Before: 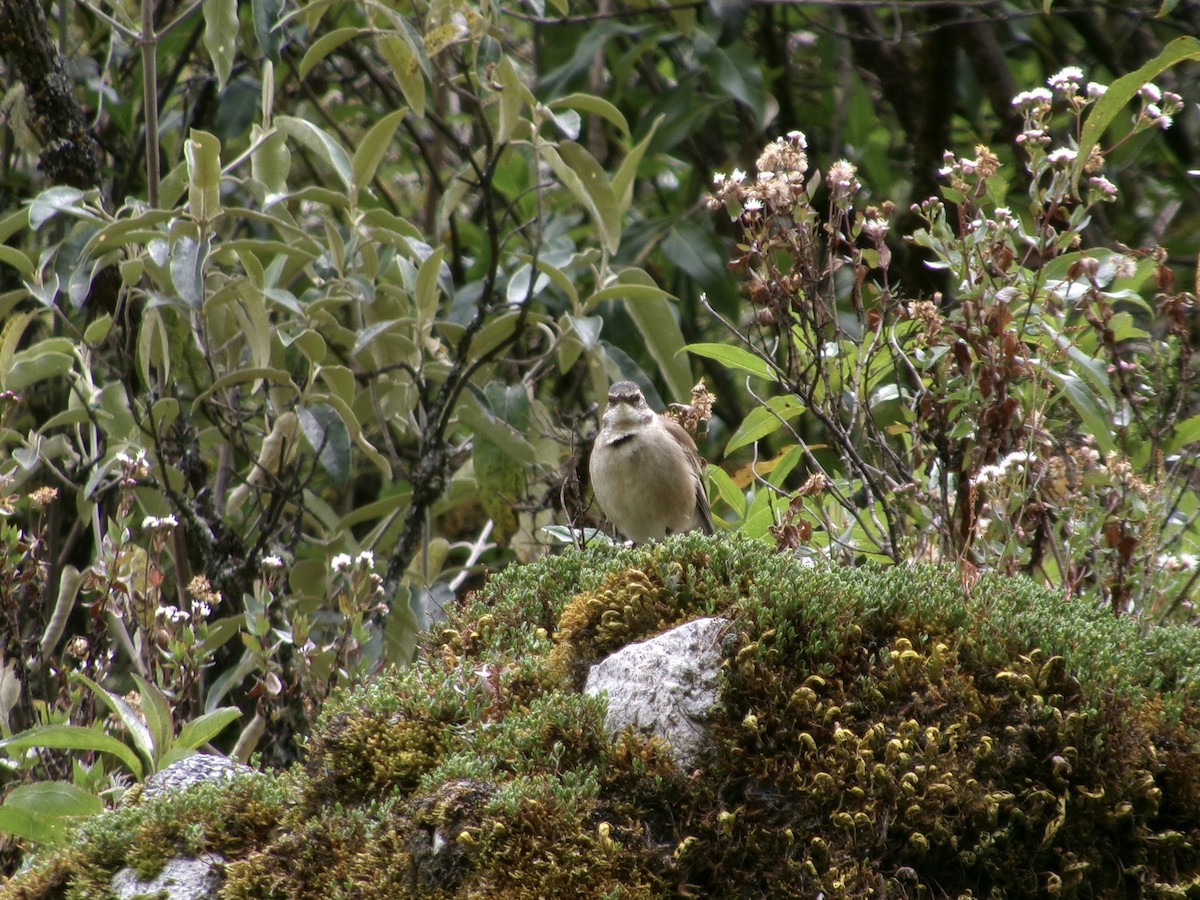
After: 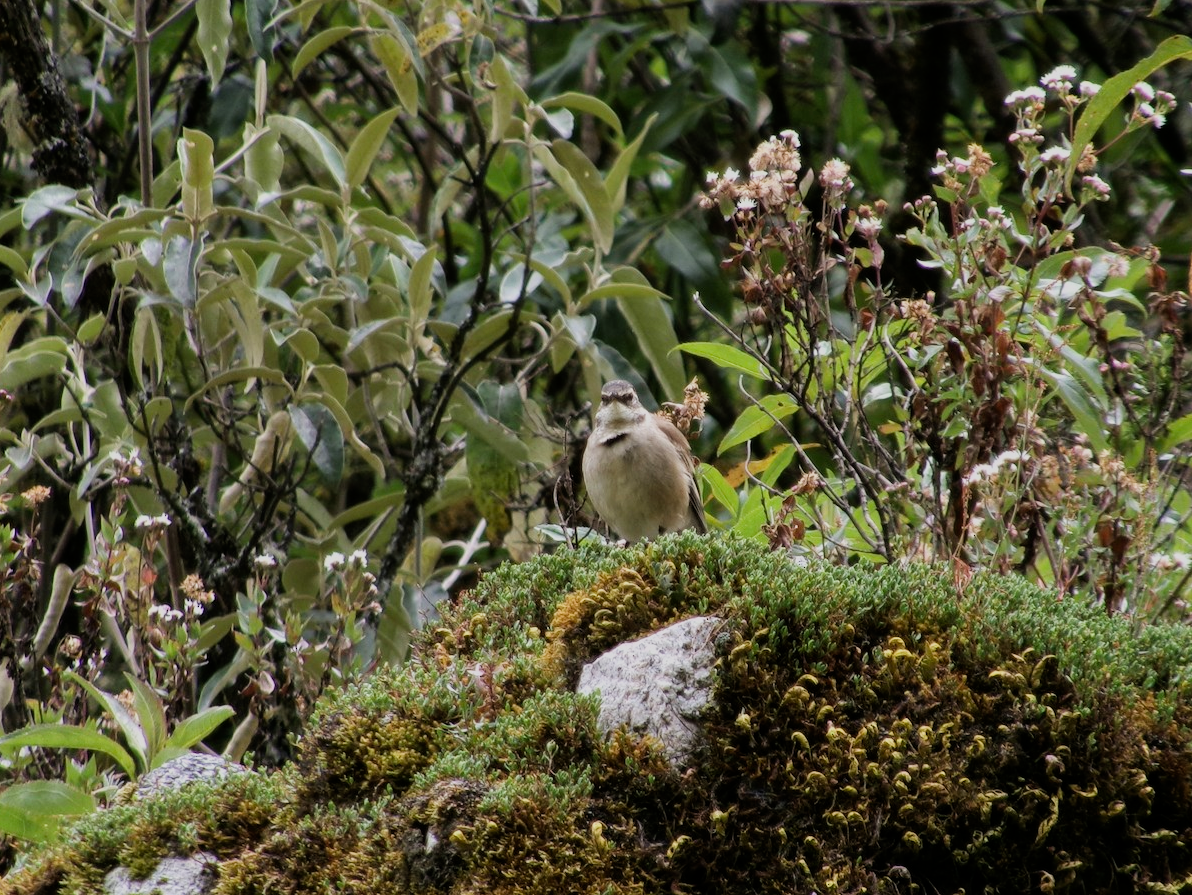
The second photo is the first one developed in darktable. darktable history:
crop and rotate: left 0.663%, top 0.17%, bottom 0.288%
filmic rgb: middle gray luminance 29.1%, black relative exposure -10.31 EV, white relative exposure 5.47 EV, threshold 2.96 EV, target black luminance 0%, hardness 3.91, latitude 1.66%, contrast 1.119, highlights saturation mix 4.56%, shadows ↔ highlights balance 15.36%, contrast in shadows safe, enable highlight reconstruction true
